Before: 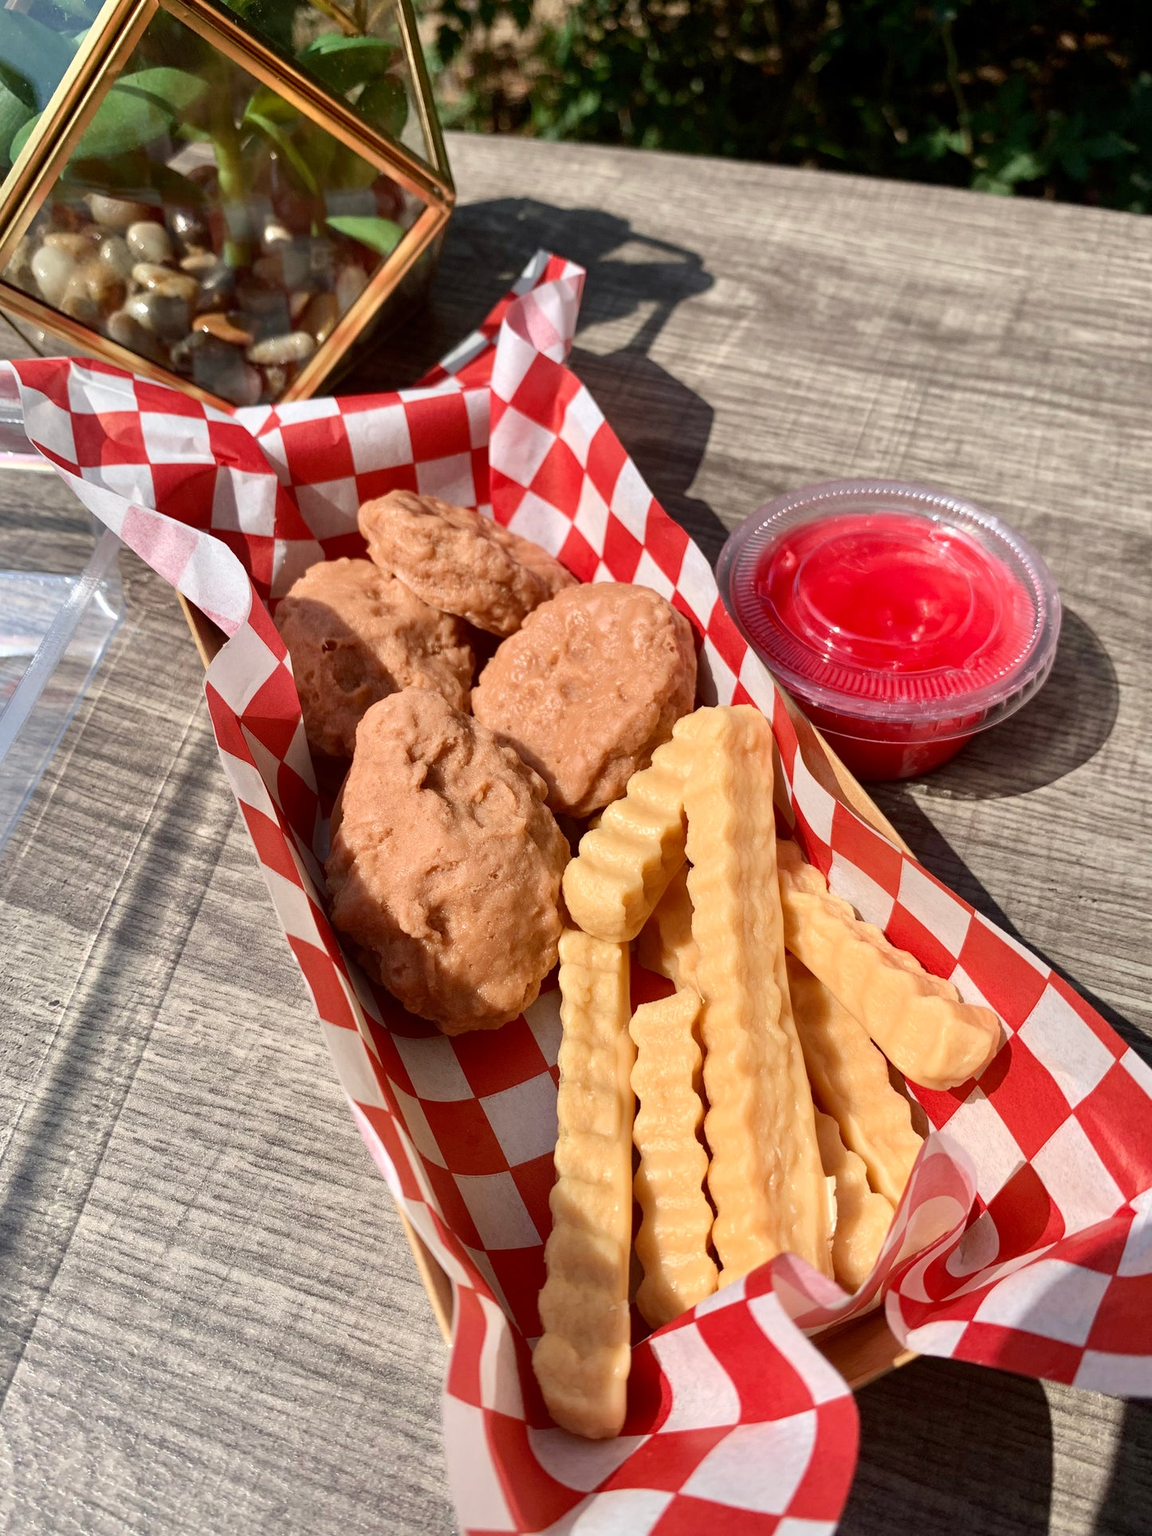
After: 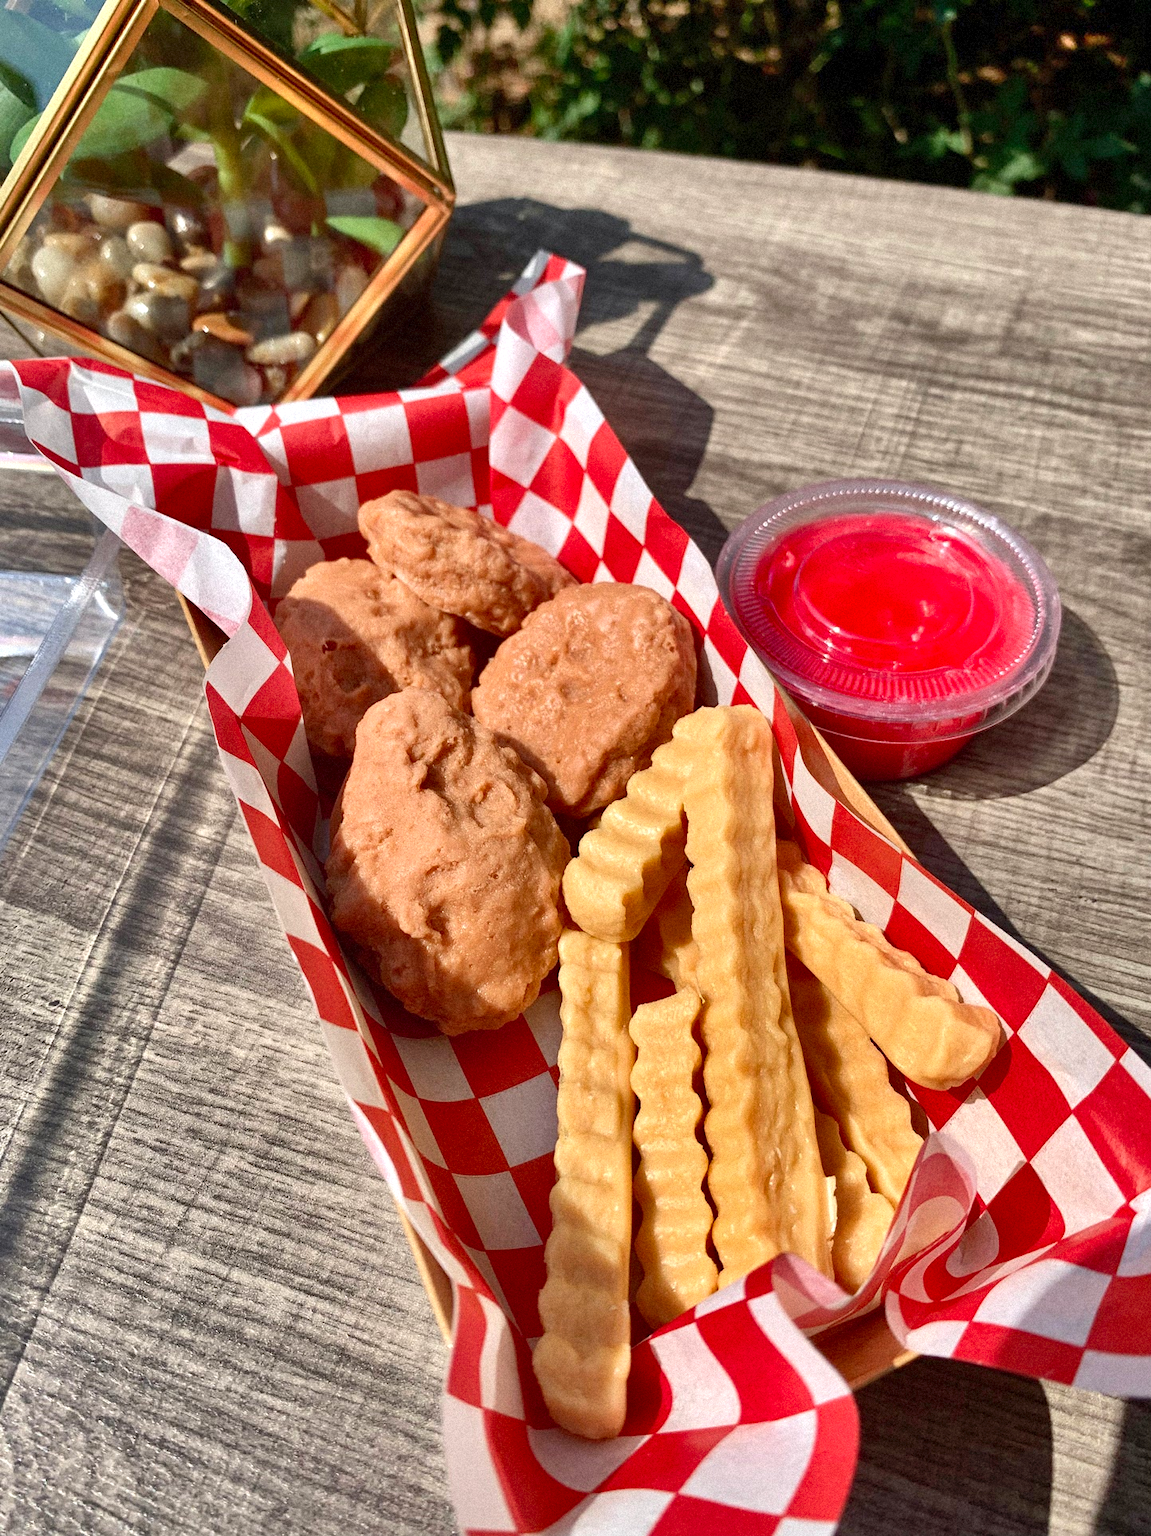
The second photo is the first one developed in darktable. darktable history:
levels: levels [0, 0.435, 0.917]
shadows and highlights: white point adjustment -3.64, highlights -63.34, highlights color adjustment 42%, soften with gaussian
grain: mid-tones bias 0%
